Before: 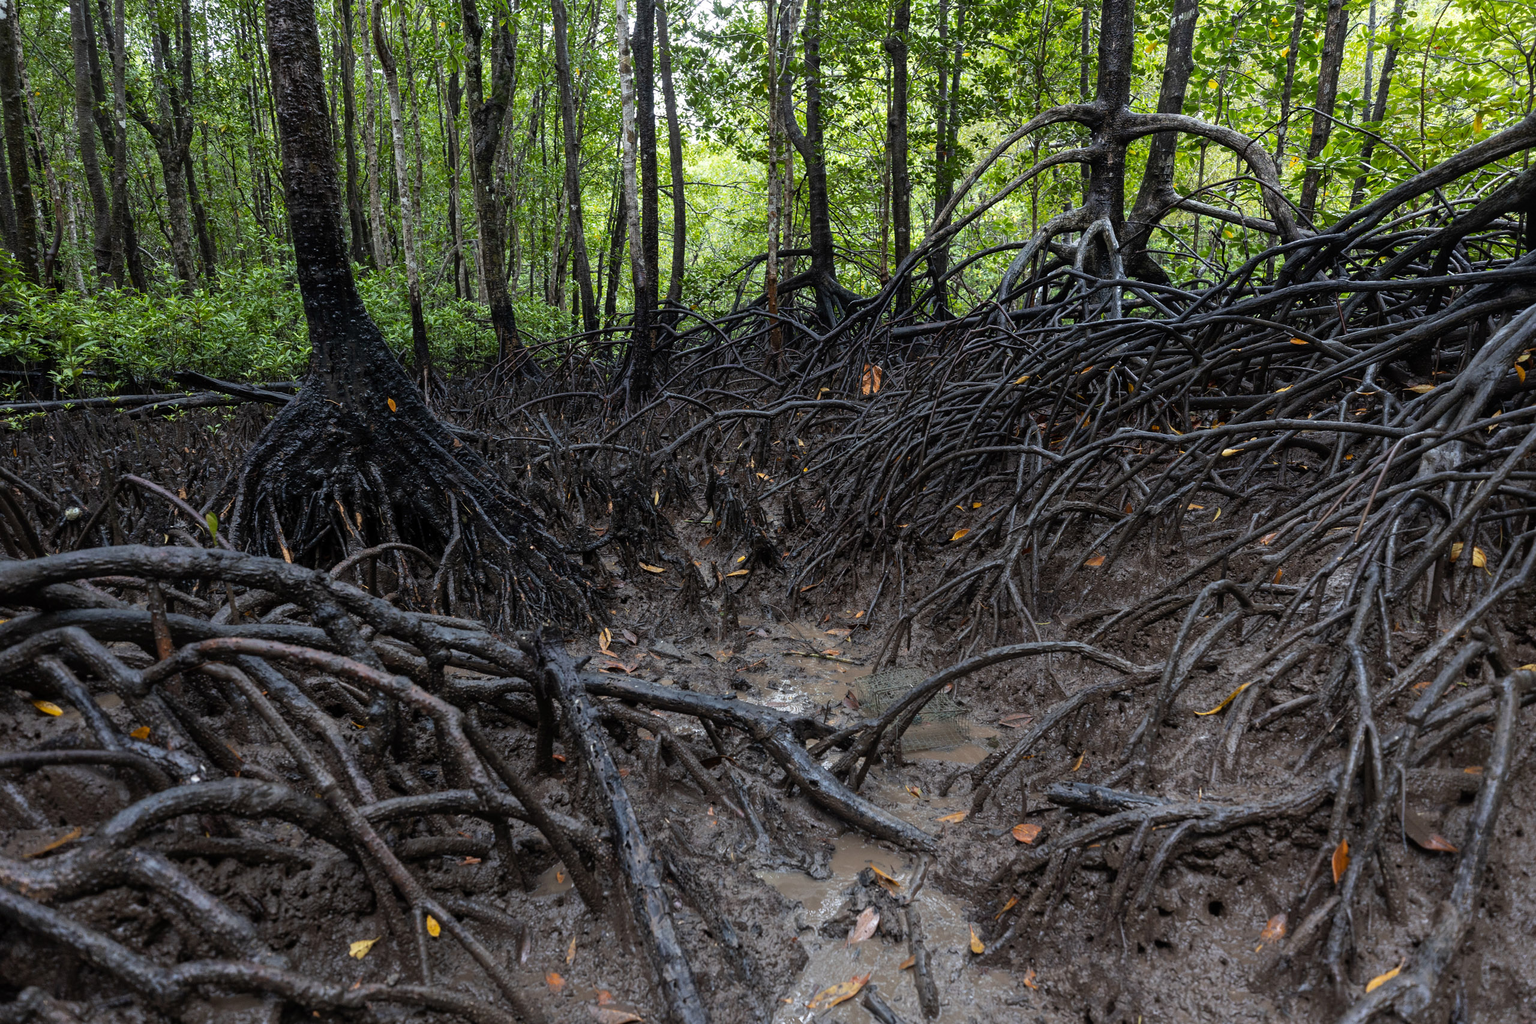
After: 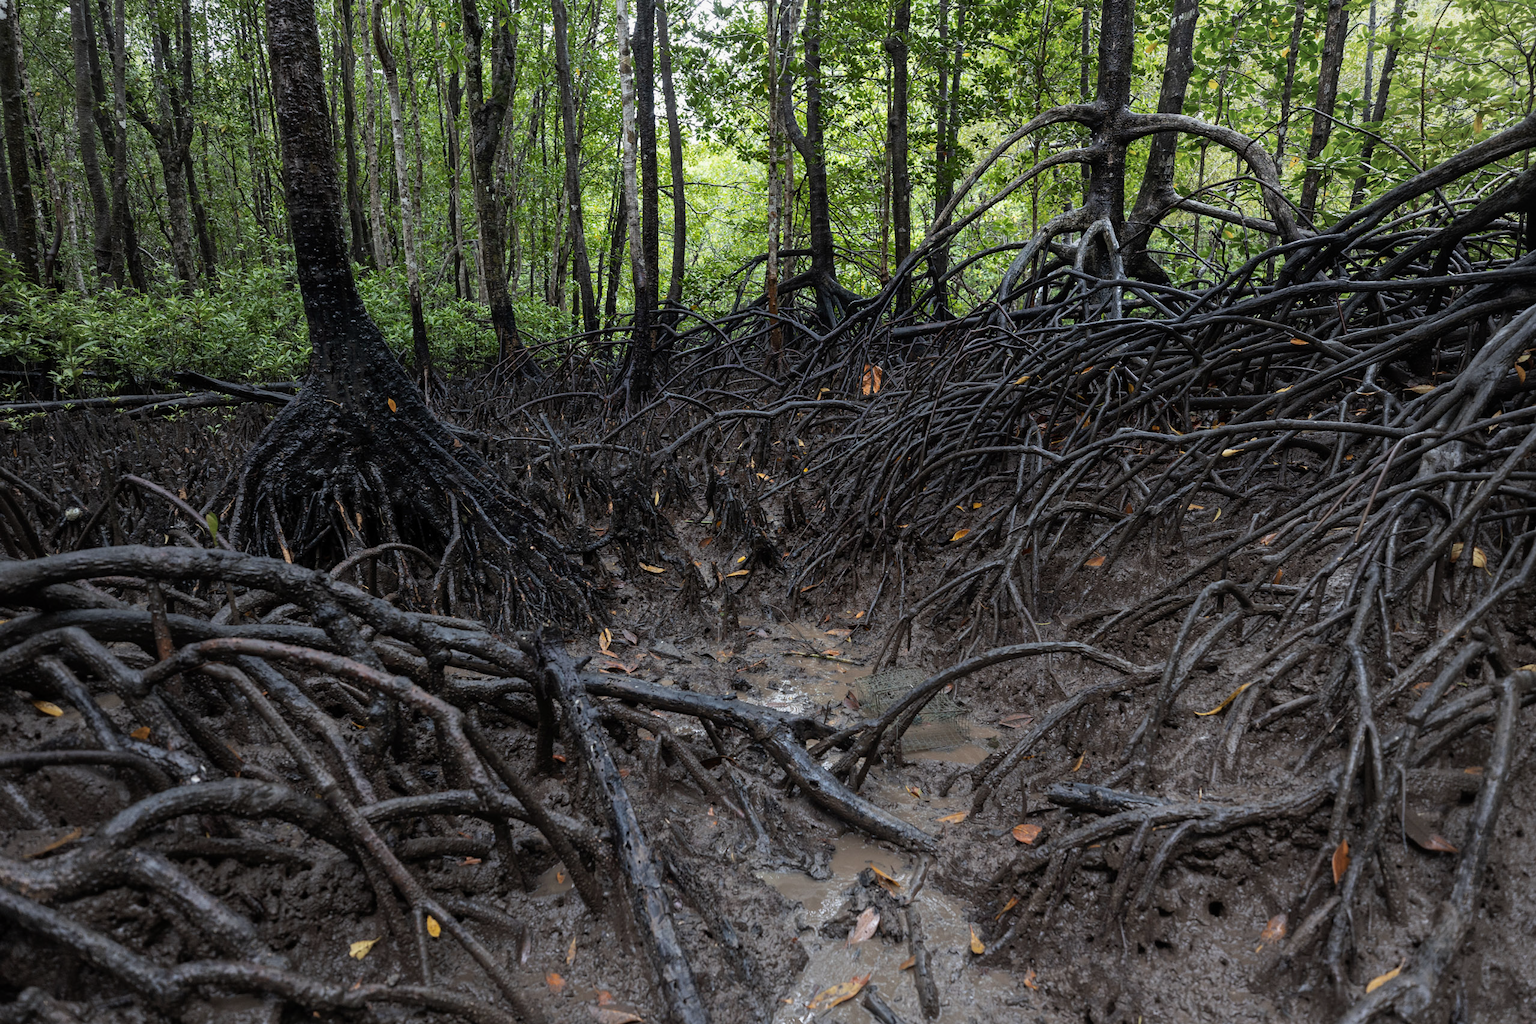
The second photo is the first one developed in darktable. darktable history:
vignetting: fall-off start 17.85%, fall-off radius 137.46%, brightness -0.19, saturation -0.293, width/height ratio 0.618, shape 0.584, unbound false
